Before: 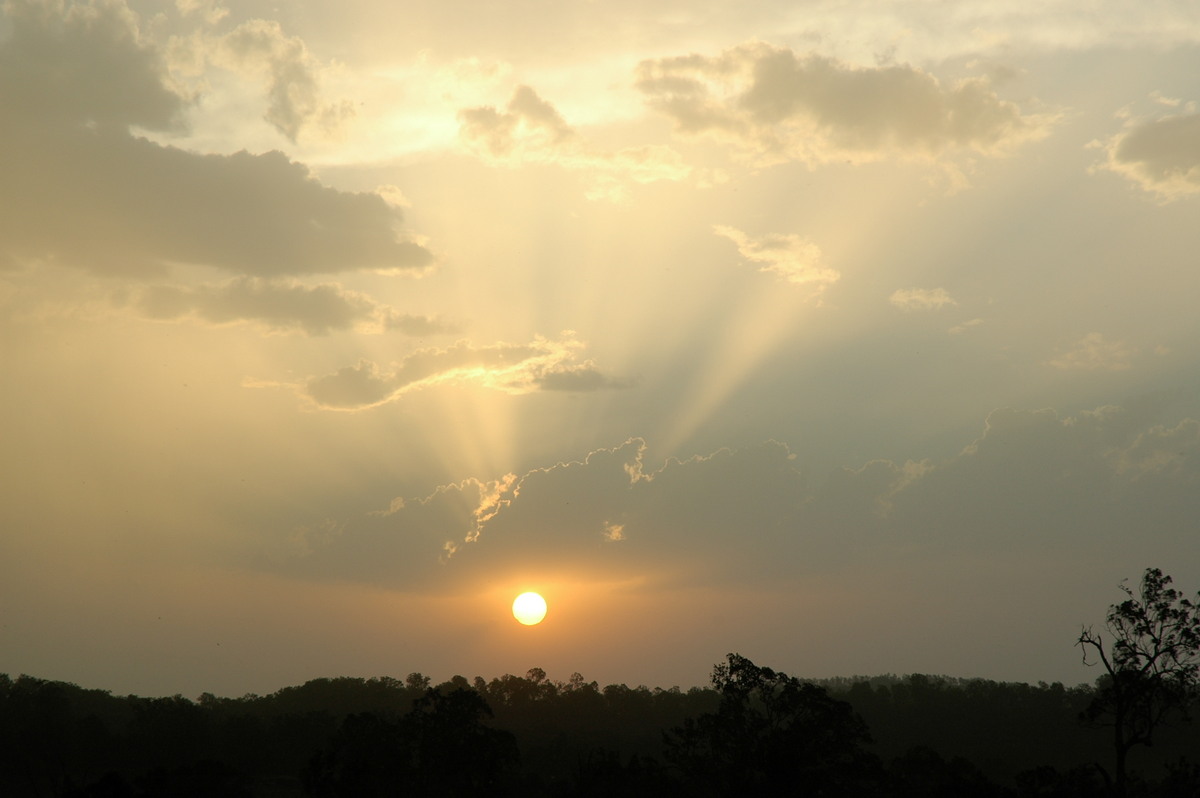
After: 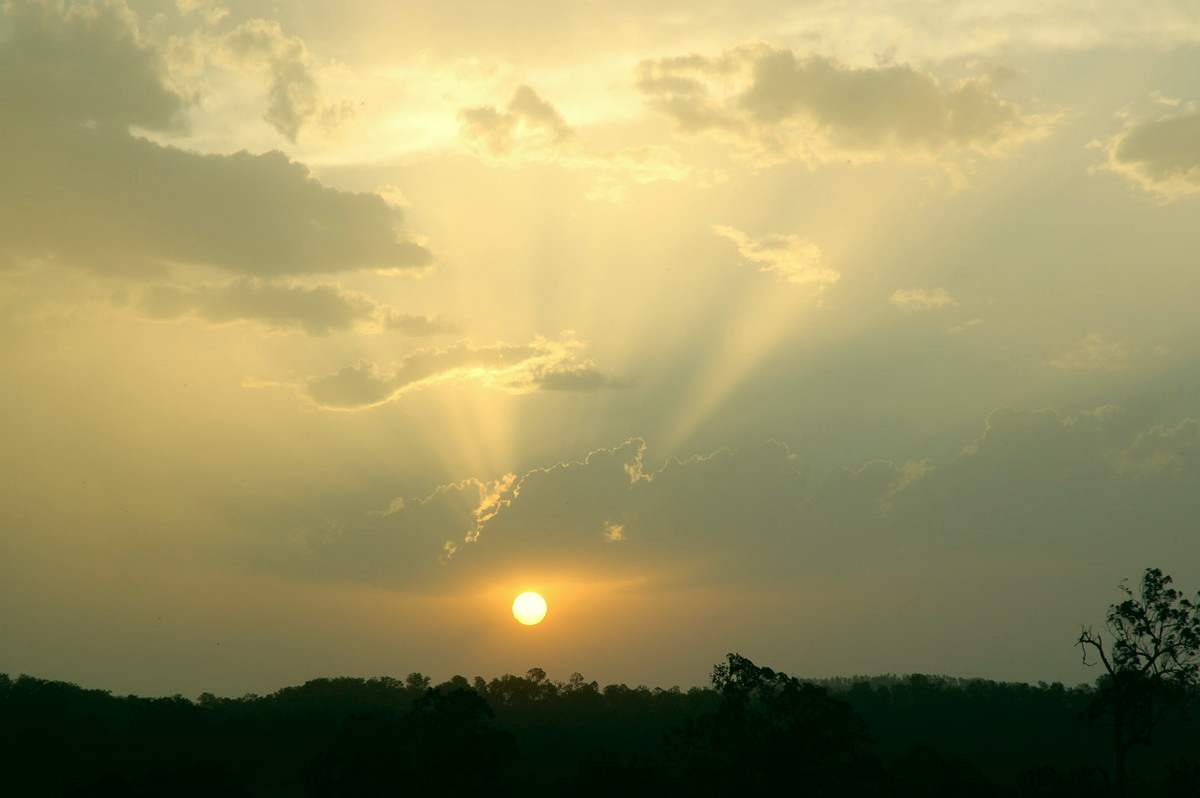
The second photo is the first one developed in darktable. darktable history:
exposure: compensate exposure bias true, compensate highlight preservation false
color correction: highlights a* -0.482, highlights b* 9.48, shadows a* -9.48, shadows b* 0.803
